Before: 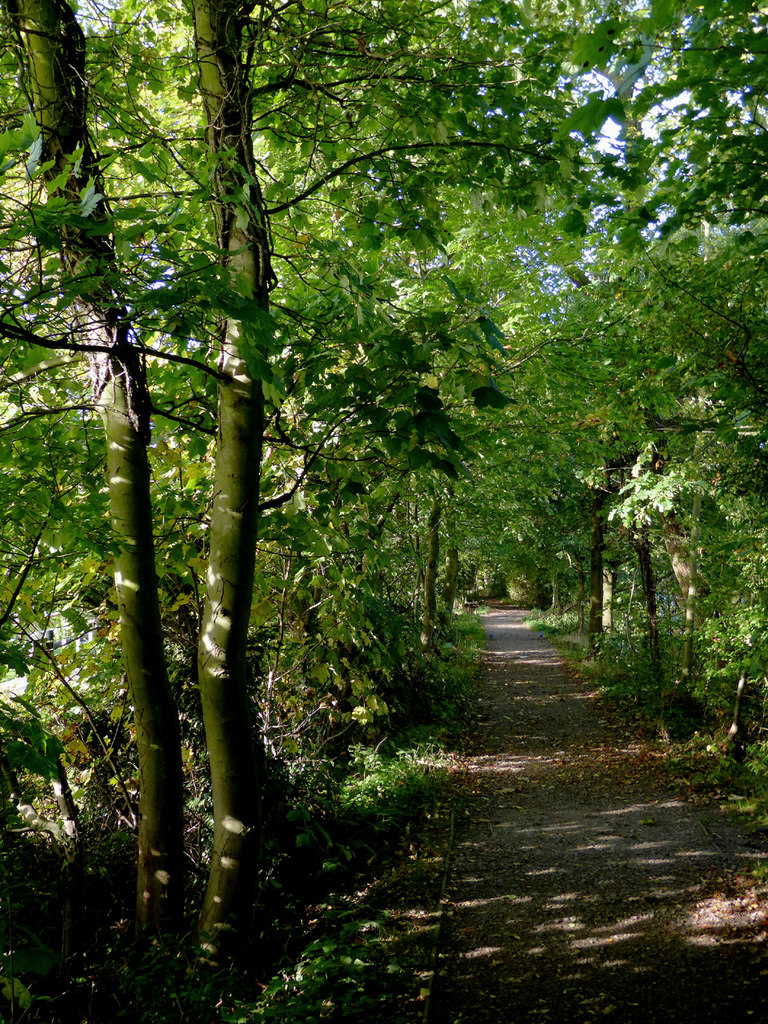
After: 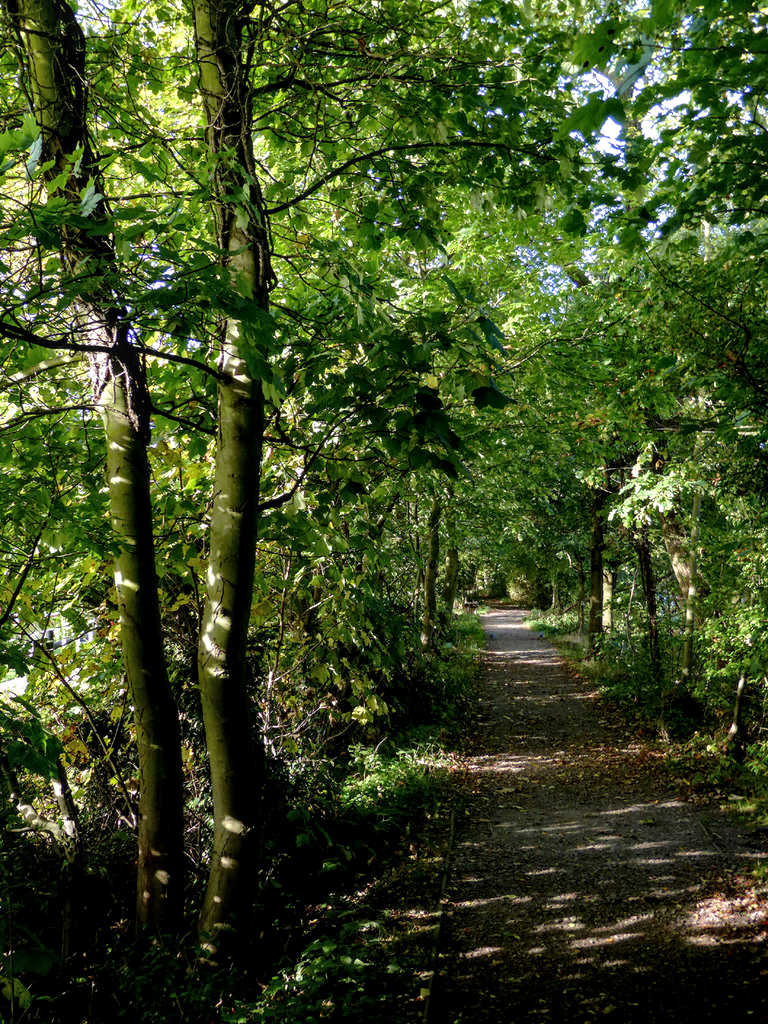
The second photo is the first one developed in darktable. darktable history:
tone equalizer: -8 EV -0.396 EV, -7 EV -0.399 EV, -6 EV -0.351 EV, -5 EV -0.201 EV, -3 EV 0.234 EV, -2 EV 0.314 EV, -1 EV 0.39 EV, +0 EV 0.403 EV, edges refinement/feathering 500, mask exposure compensation -1.57 EV, preserve details no
local contrast: on, module defaults
